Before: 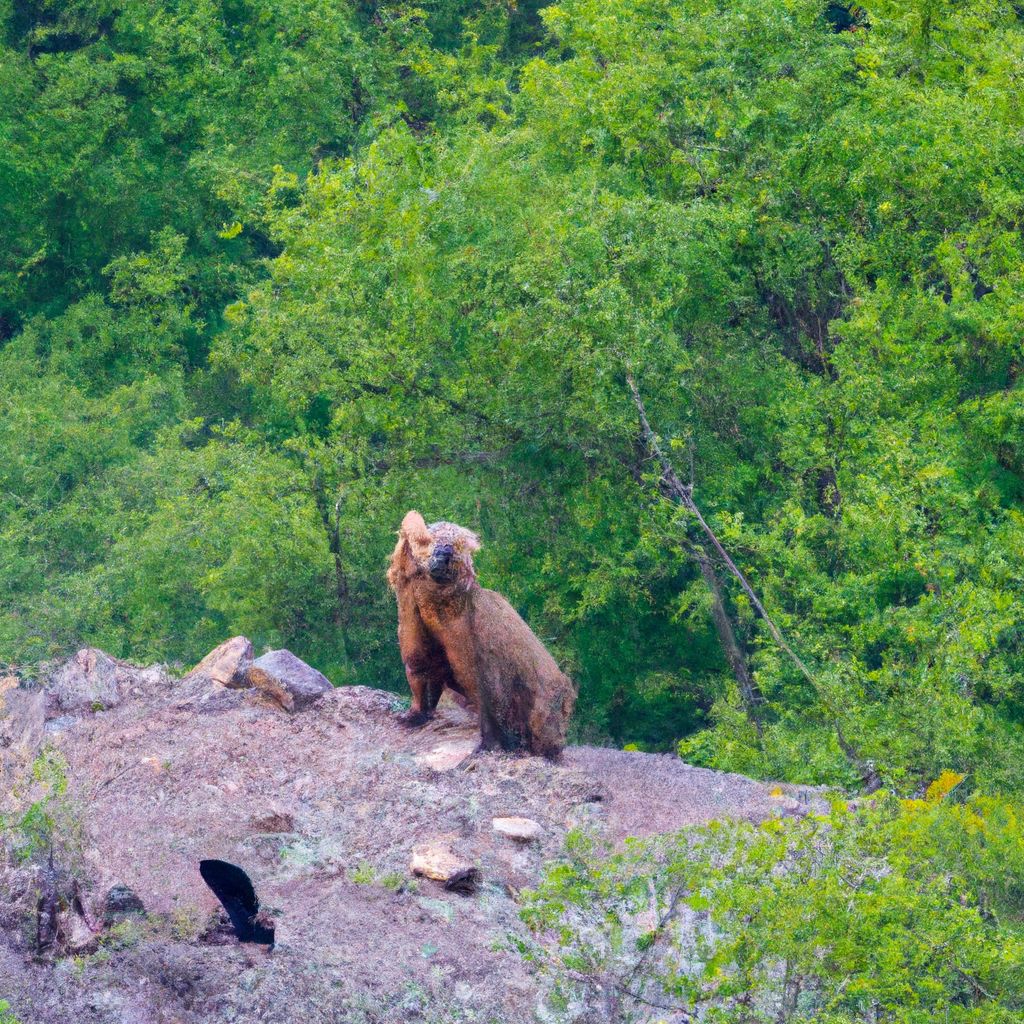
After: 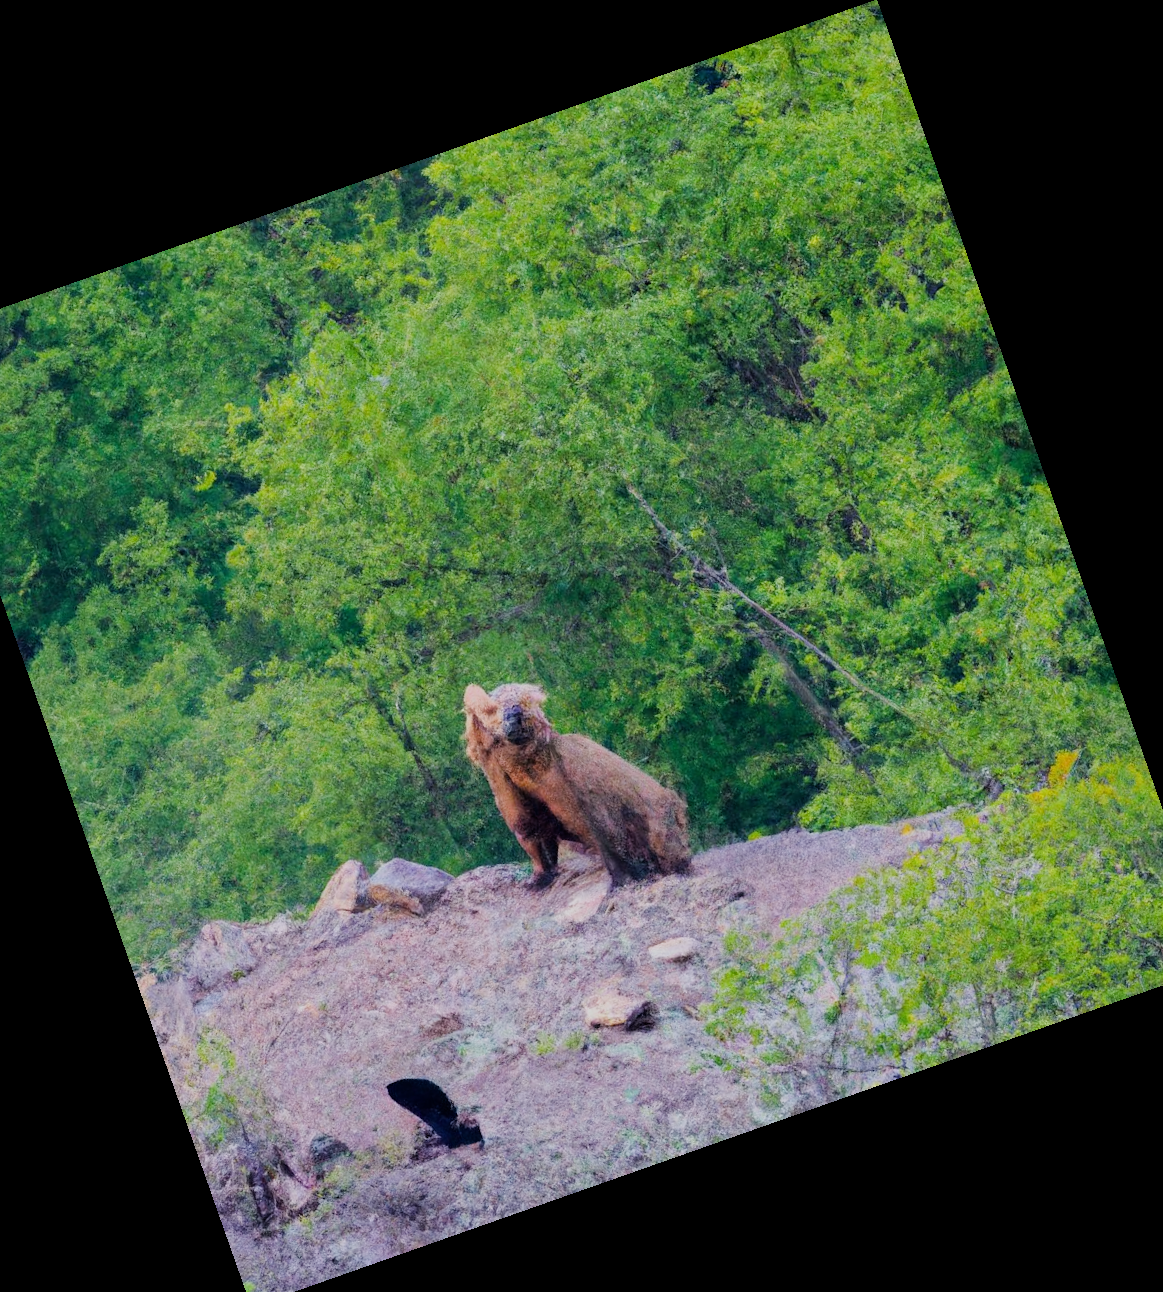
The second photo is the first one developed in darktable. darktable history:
crop and rotate: angle 19.43°, left 6.812%, right 4.125%, bottom 1.087%
filmic rgb: black relative exposure -7.65 EV, white relative exposure 4.56 EV, hardness 3.61
